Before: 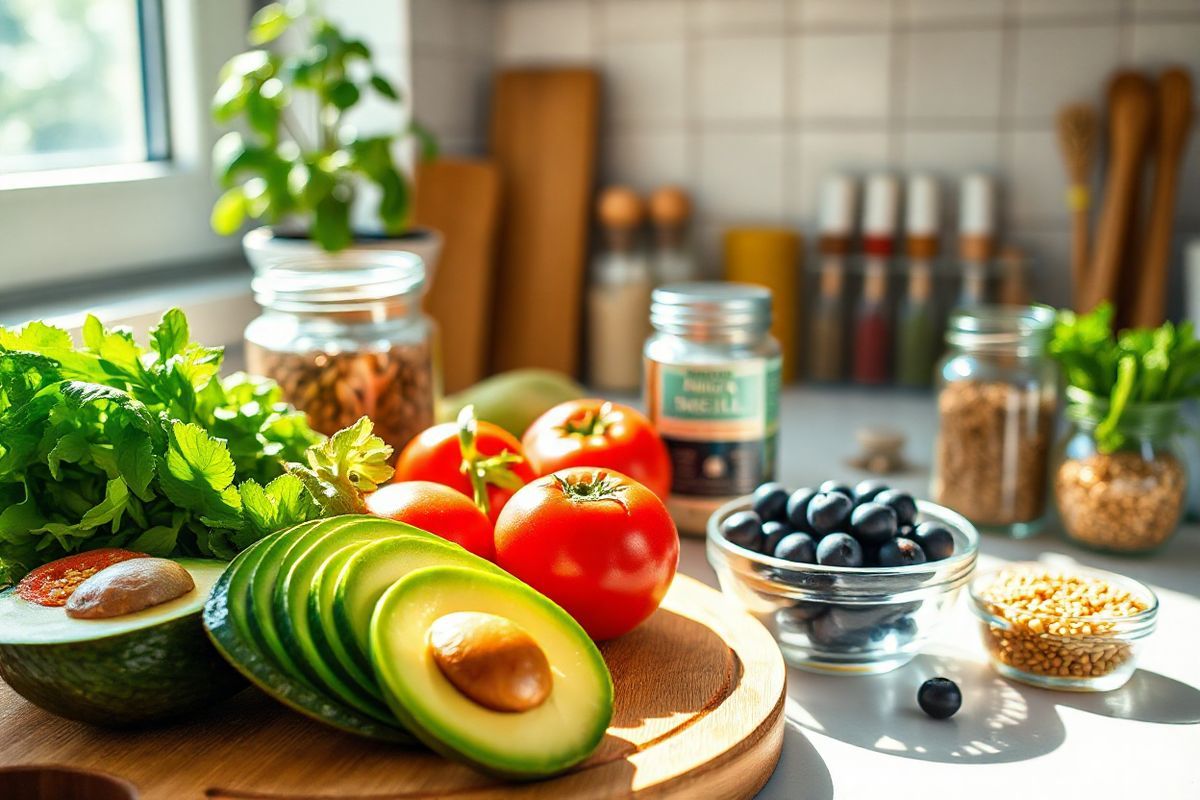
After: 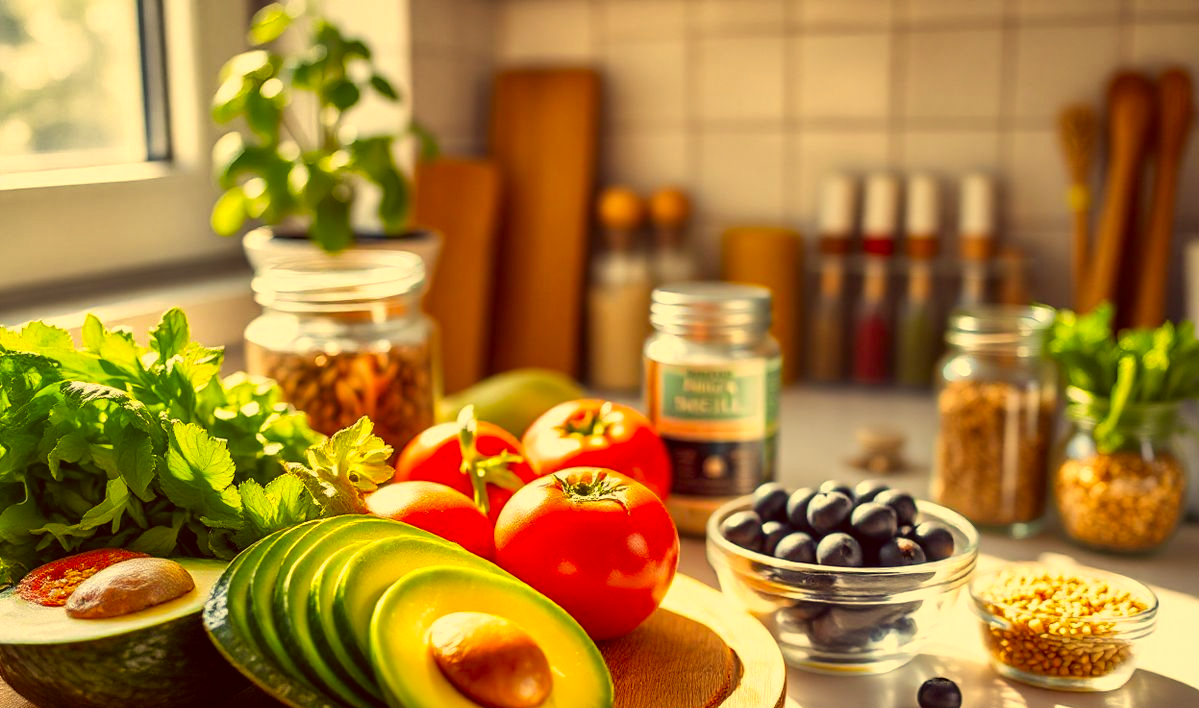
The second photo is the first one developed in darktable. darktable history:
color correction: highlights a* 9.99, highlights b* 39.42, shadows a* 14.12, shadows b* 3.44
crop and rotate: top 0%, bottom 11.461%
shadows and highlights: shadows color adjustment 99.15%, highlights color adjustment 0.679%, soften with gaussian
